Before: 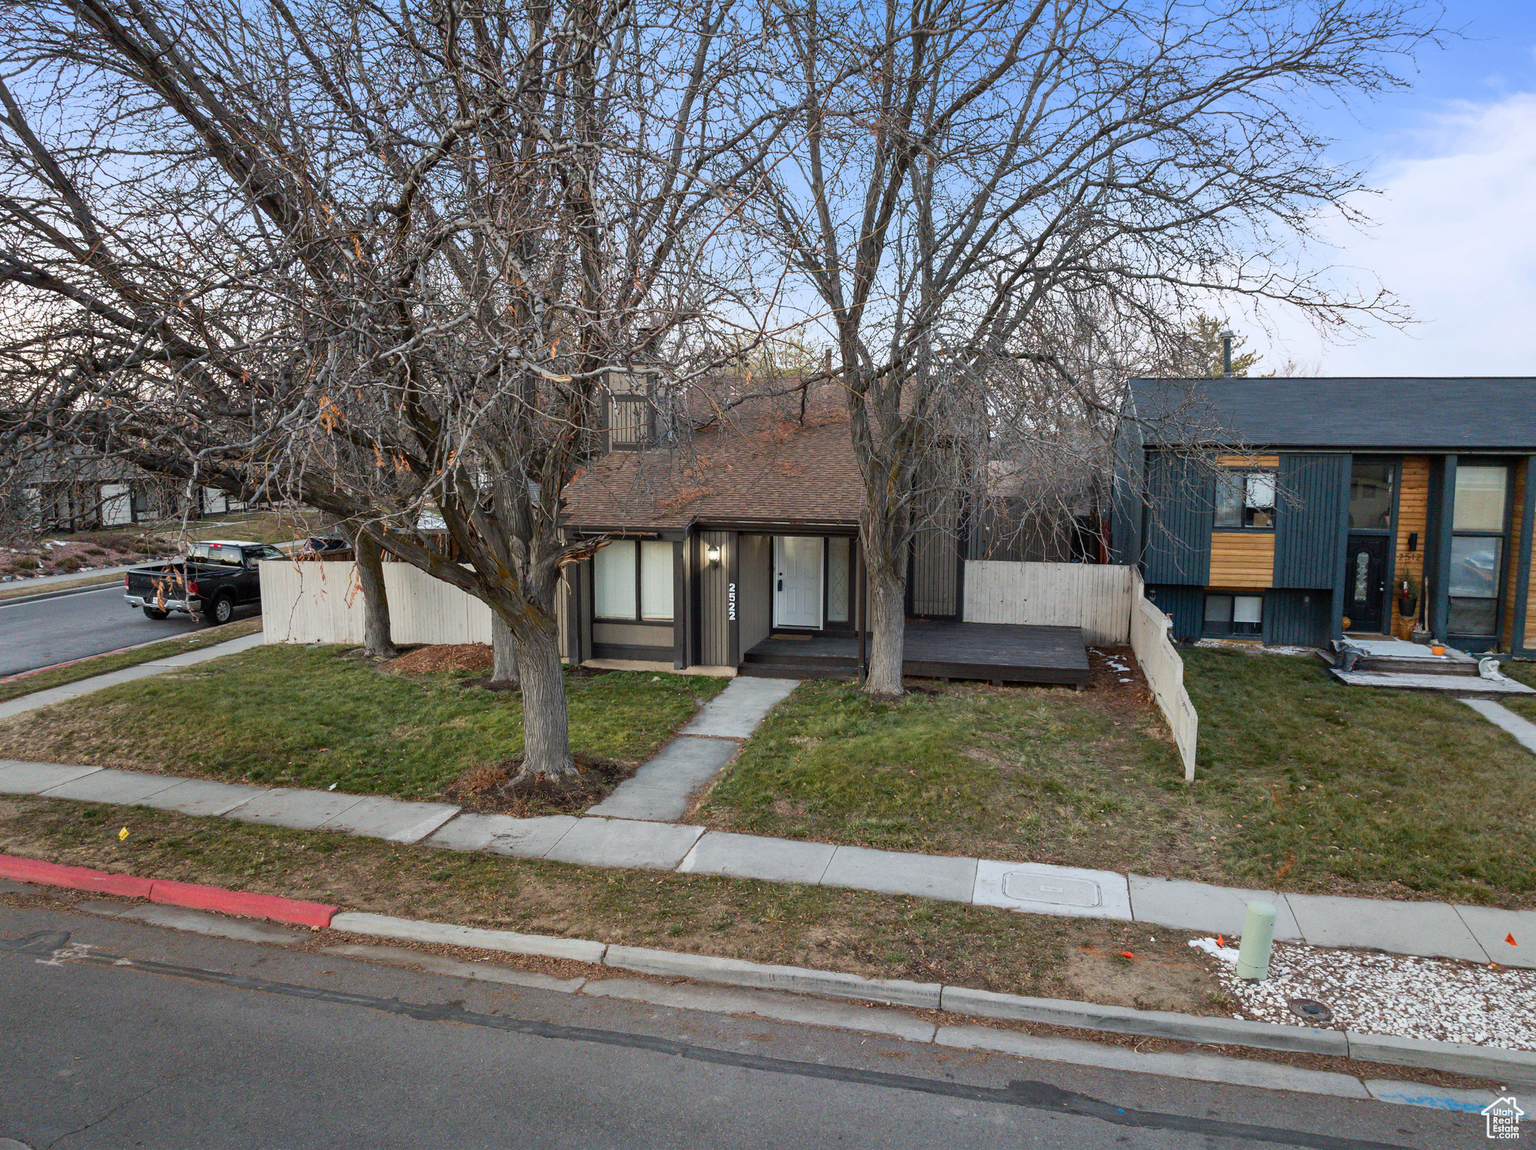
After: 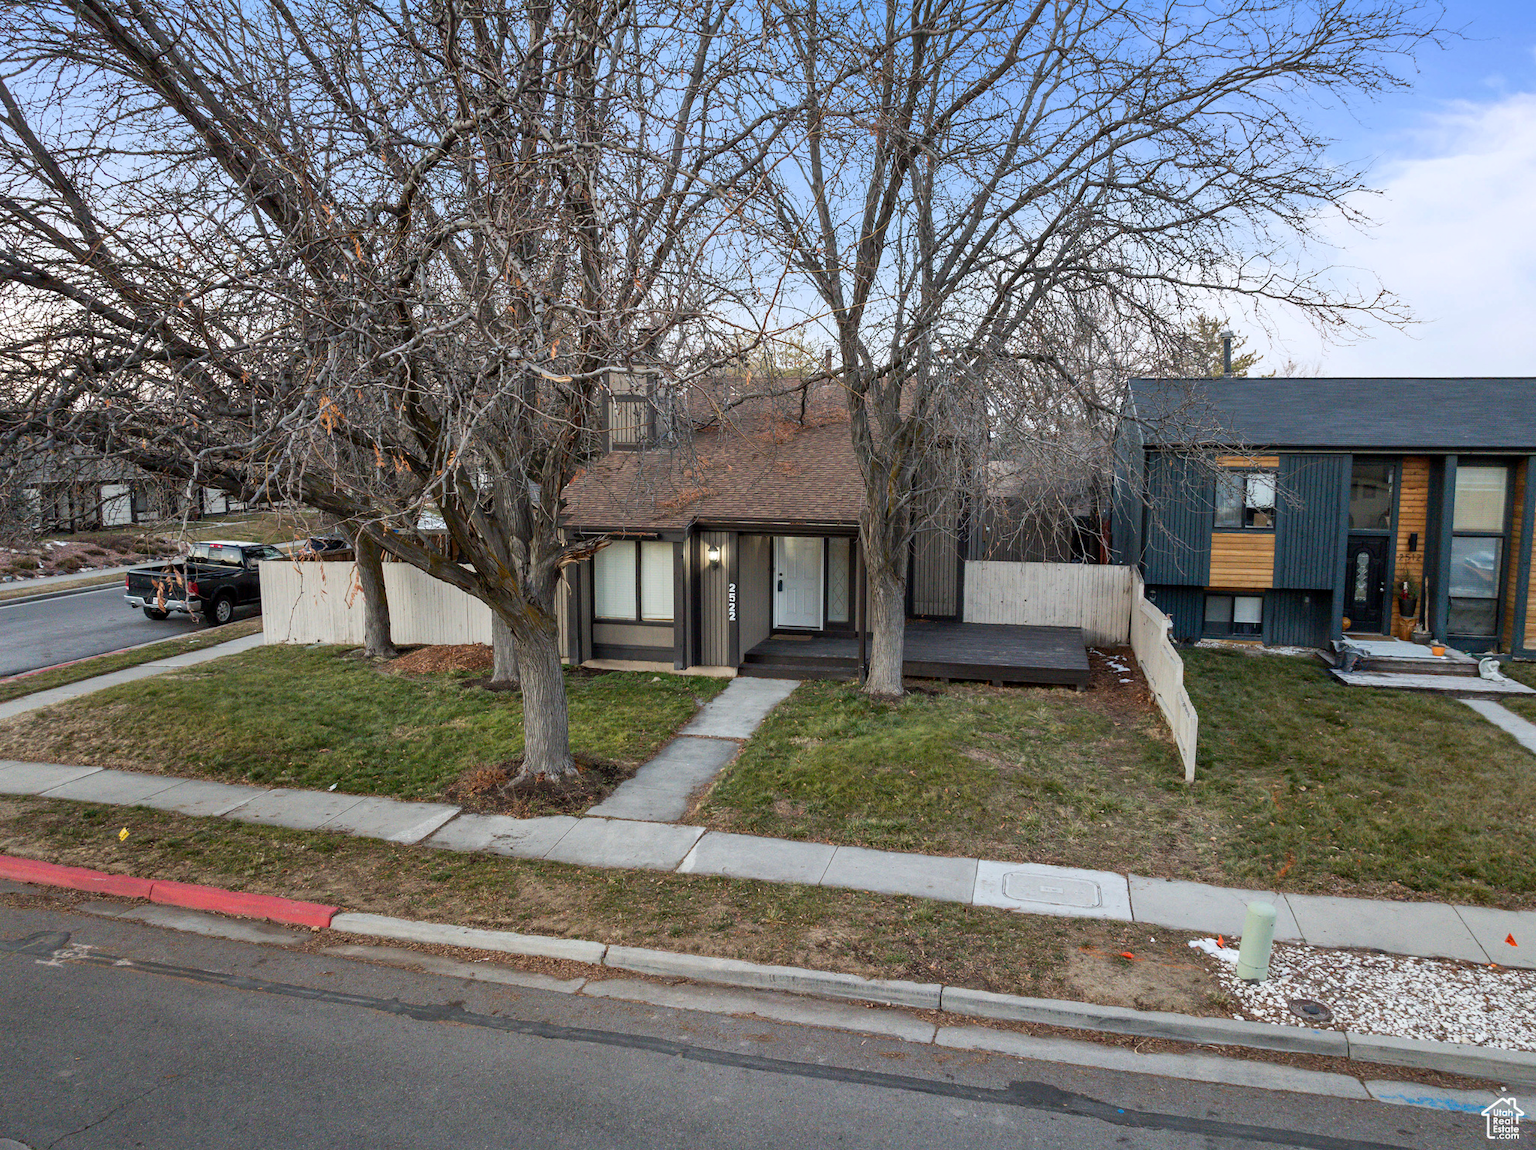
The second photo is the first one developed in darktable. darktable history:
local contrast: highlights 103%, shadows 97%, detail 119%, midtone range 0.2
